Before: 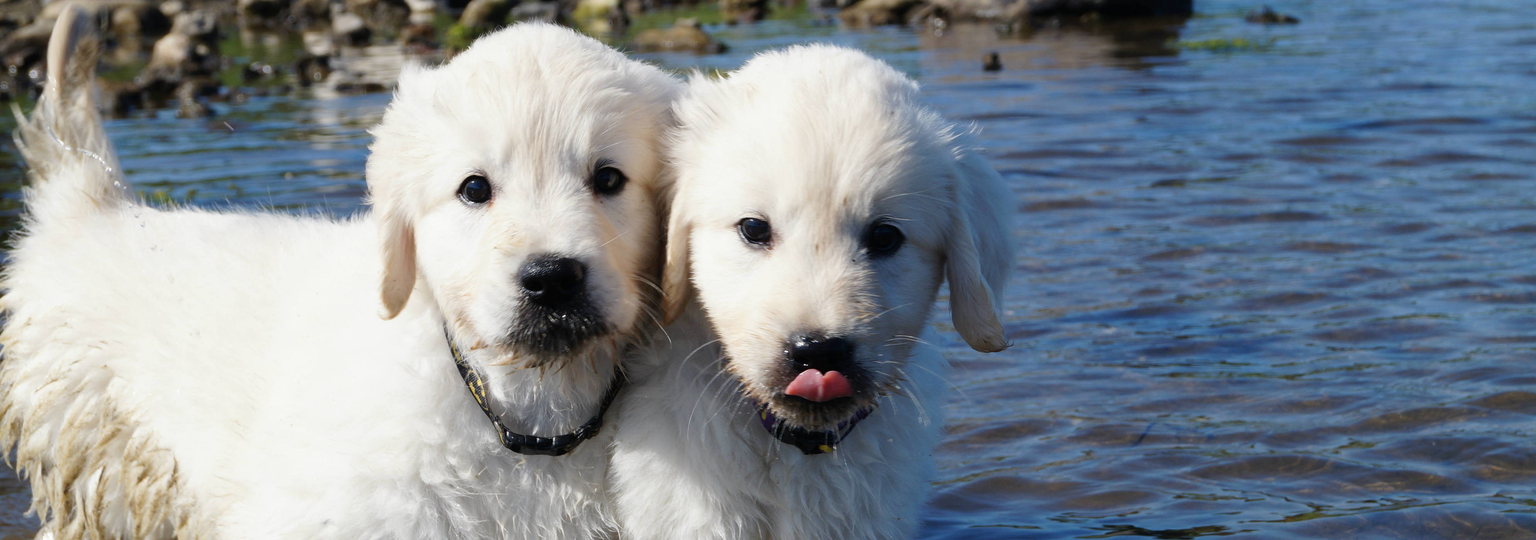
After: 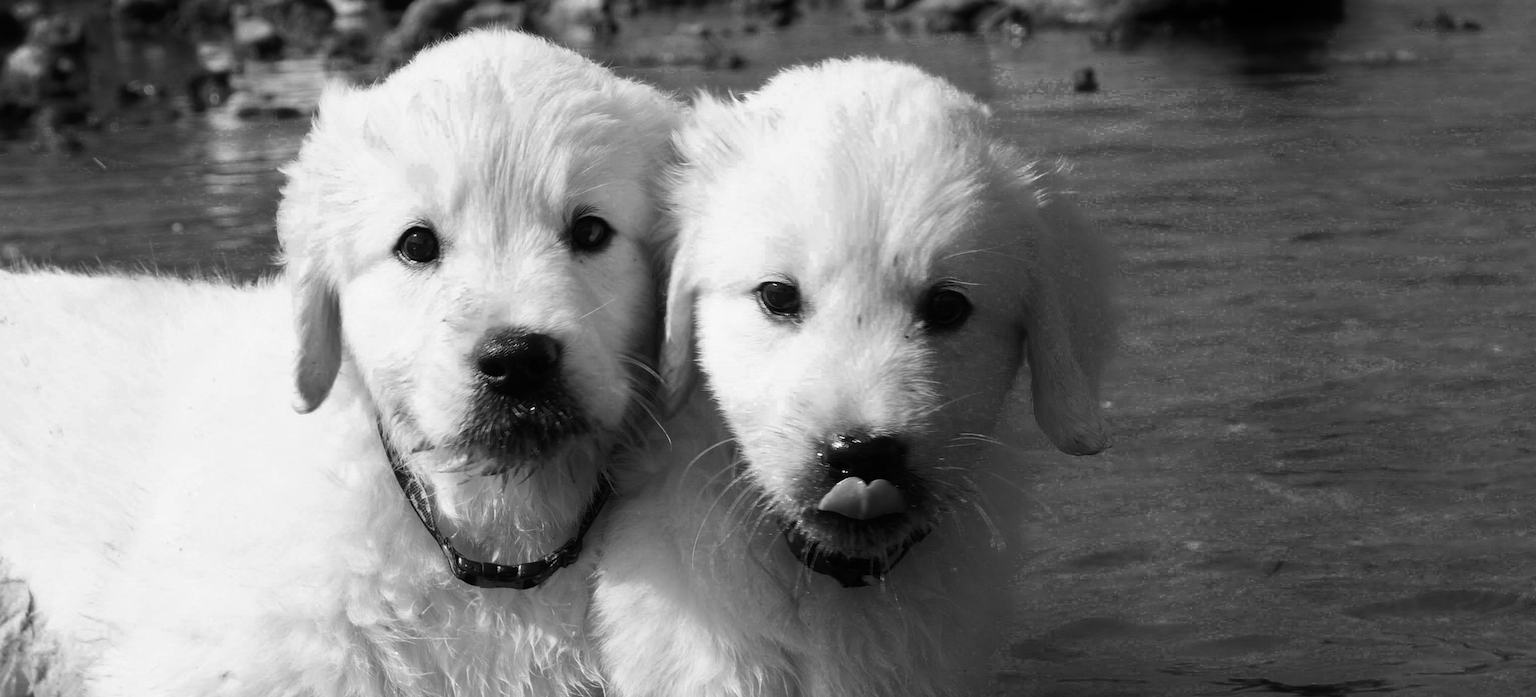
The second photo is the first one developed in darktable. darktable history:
color zones: curves: ch0 [(0.002, 0.589) (0.107, 0.484) (0.146, 0.249) (0.217, 0.352) (0.309, 0.525) (0.39, 0.404) (0.455, 0.169) (0.597, 0.055) (0.724, 0.212) (0.775, 0.691) (0.869, 0.571) (1, 0.587)]; ch1 [(0, 0) (0.143, 0) (0.286, 0) (0.429, 0) (0.571, 0) (0.714, 0) (0.857, 0)]
shadows and highlights: shadows -88.03, highlights -35.45, shadows color adjustment 99.15%, highlights color adjustment 0%, soften with gaussian
crop: left 9.88%, right 12.664%
white balance: emerald 1
